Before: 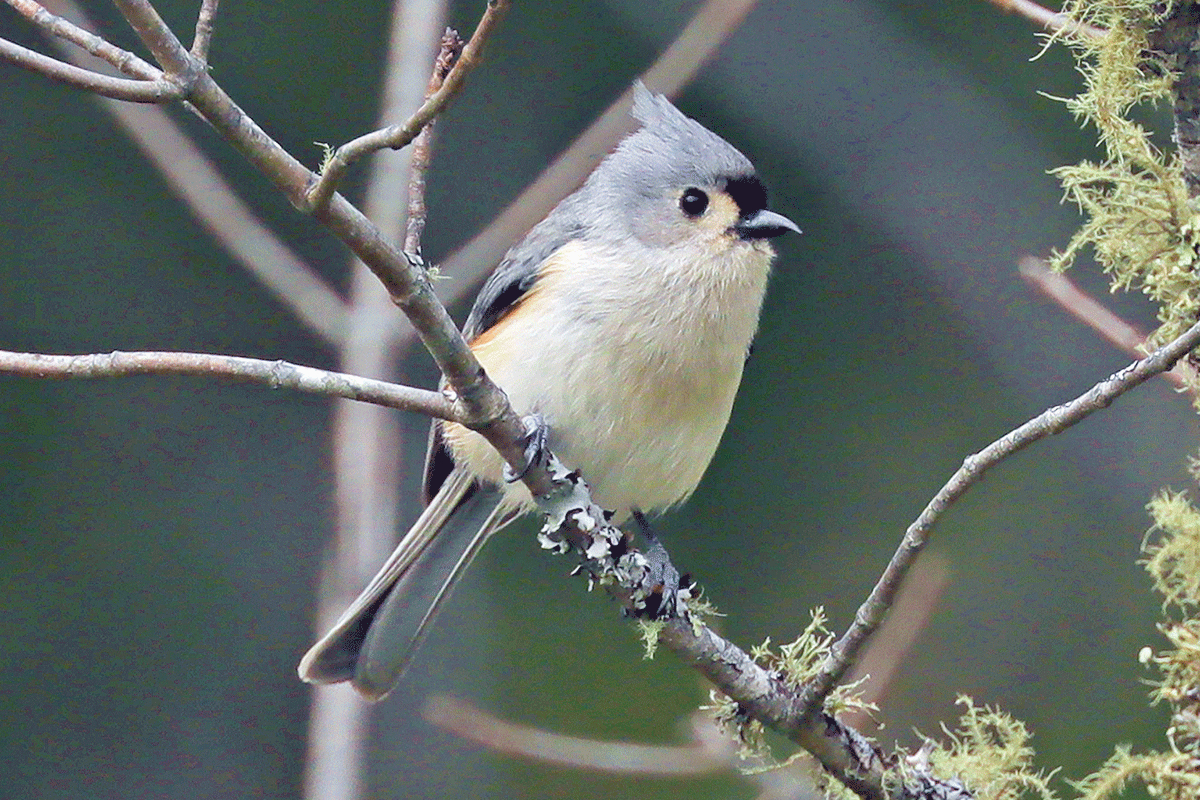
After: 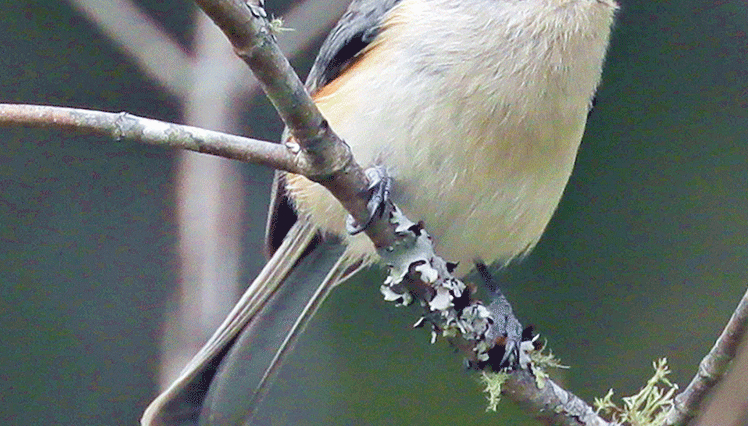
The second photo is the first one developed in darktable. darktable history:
crop: left 13.161%, top 31.09%, right 24.456%, bottom 15.646%
